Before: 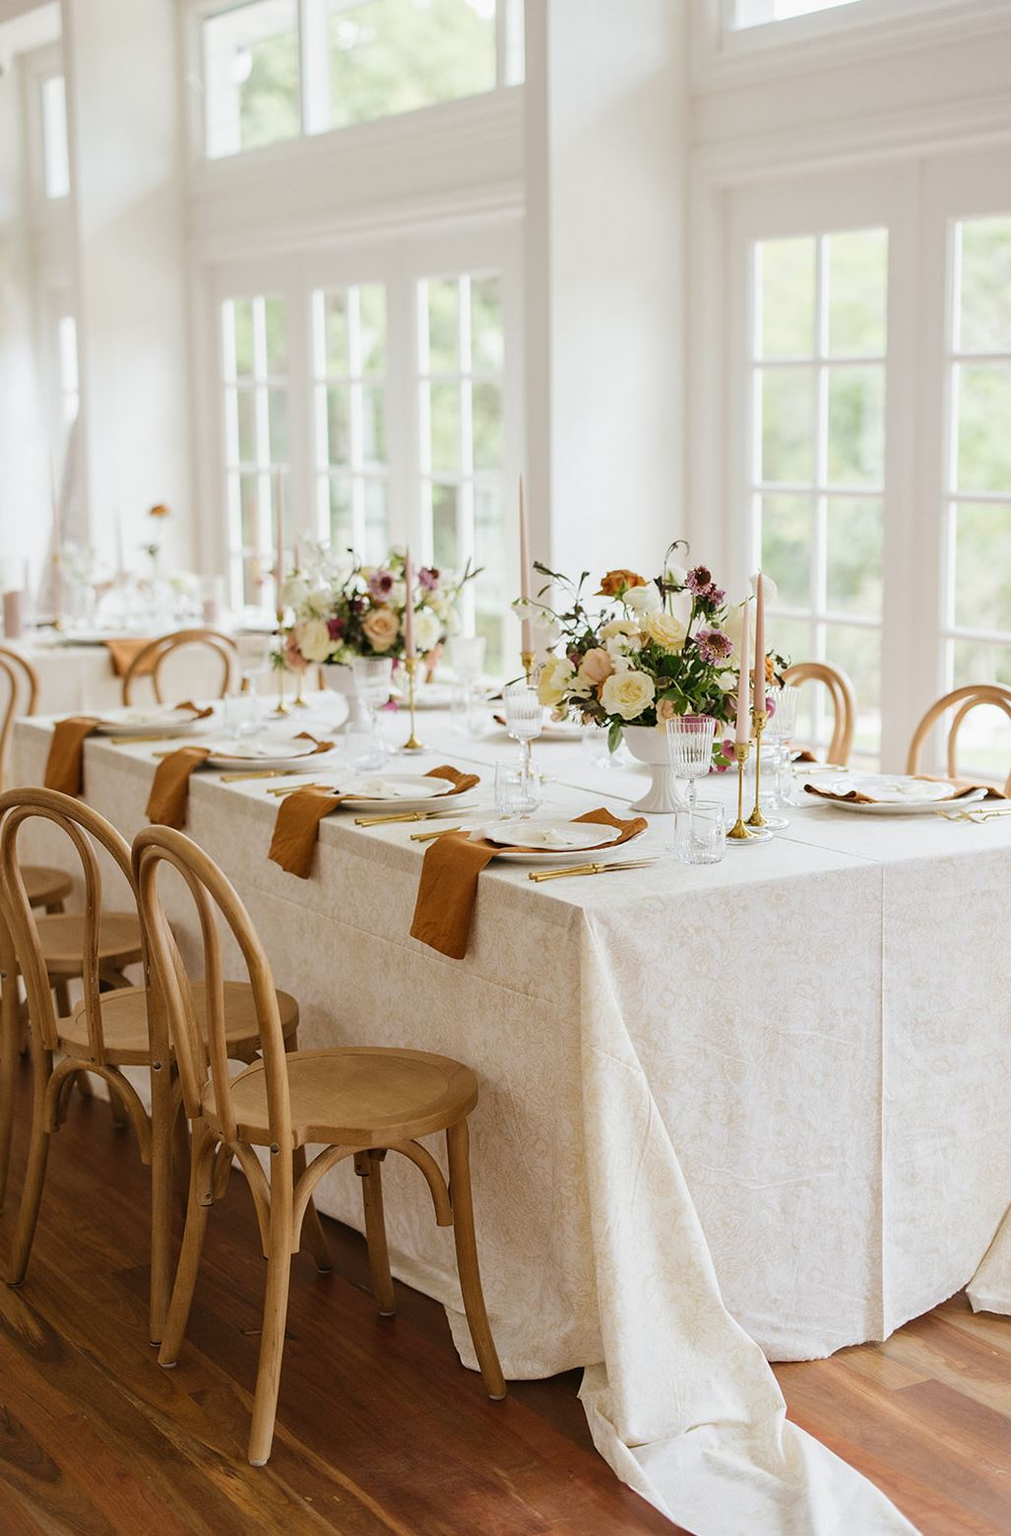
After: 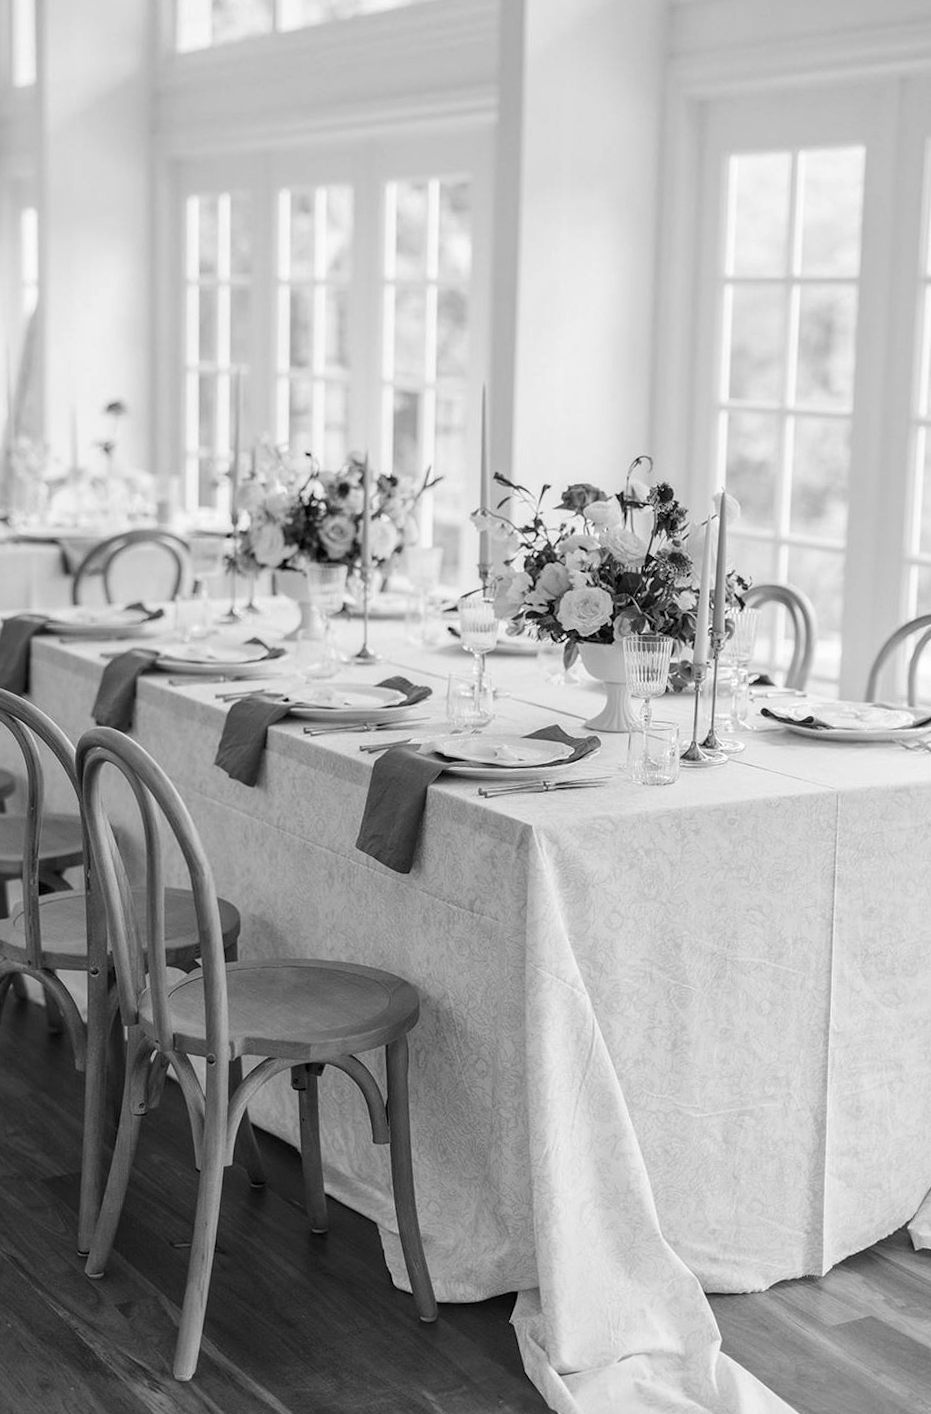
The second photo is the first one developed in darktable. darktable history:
local contrast: on, module defaults
crop and rotate: angle -1.96°, left 3.097%, top 4.154%, right 1.586%, bottom 0.529%
monochrome: a 16.06, b 15.48, size 1
white balance: emerald 1
